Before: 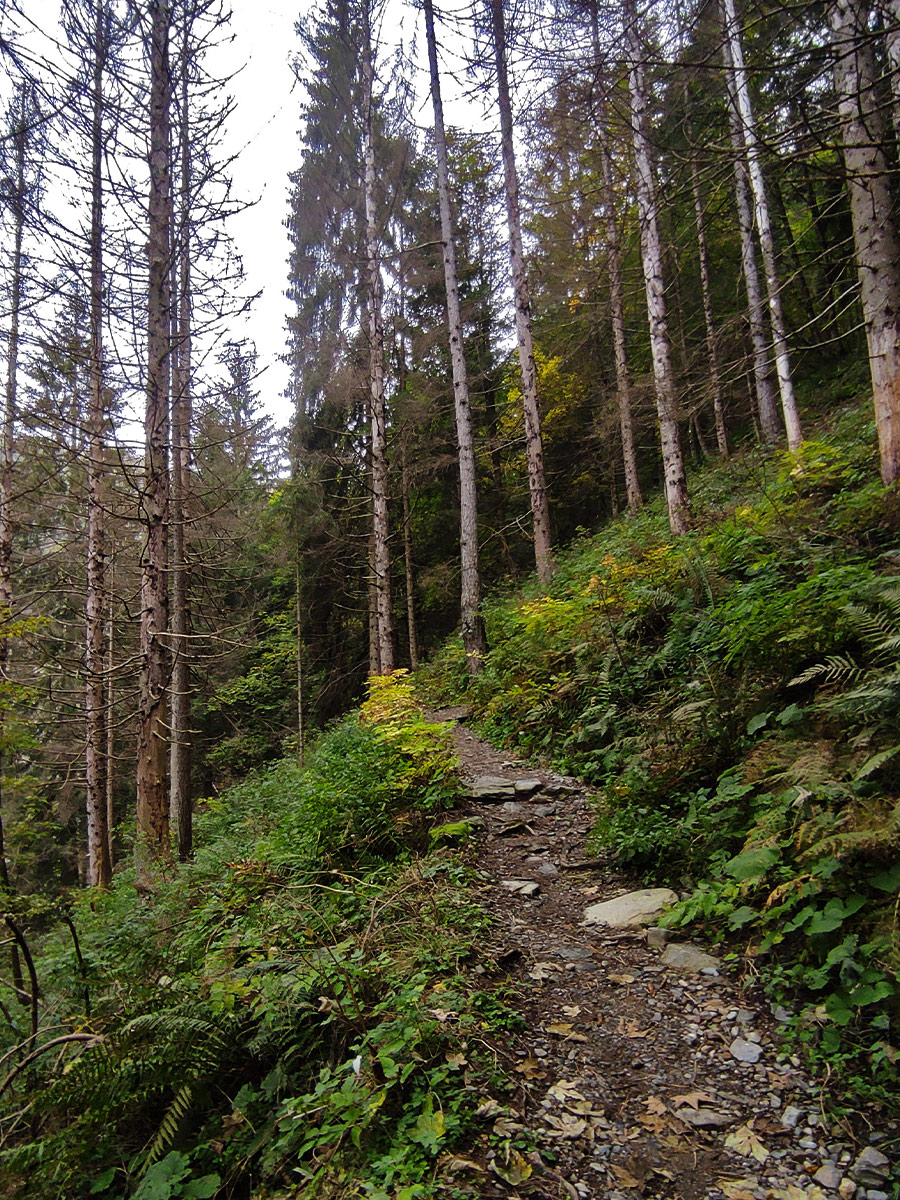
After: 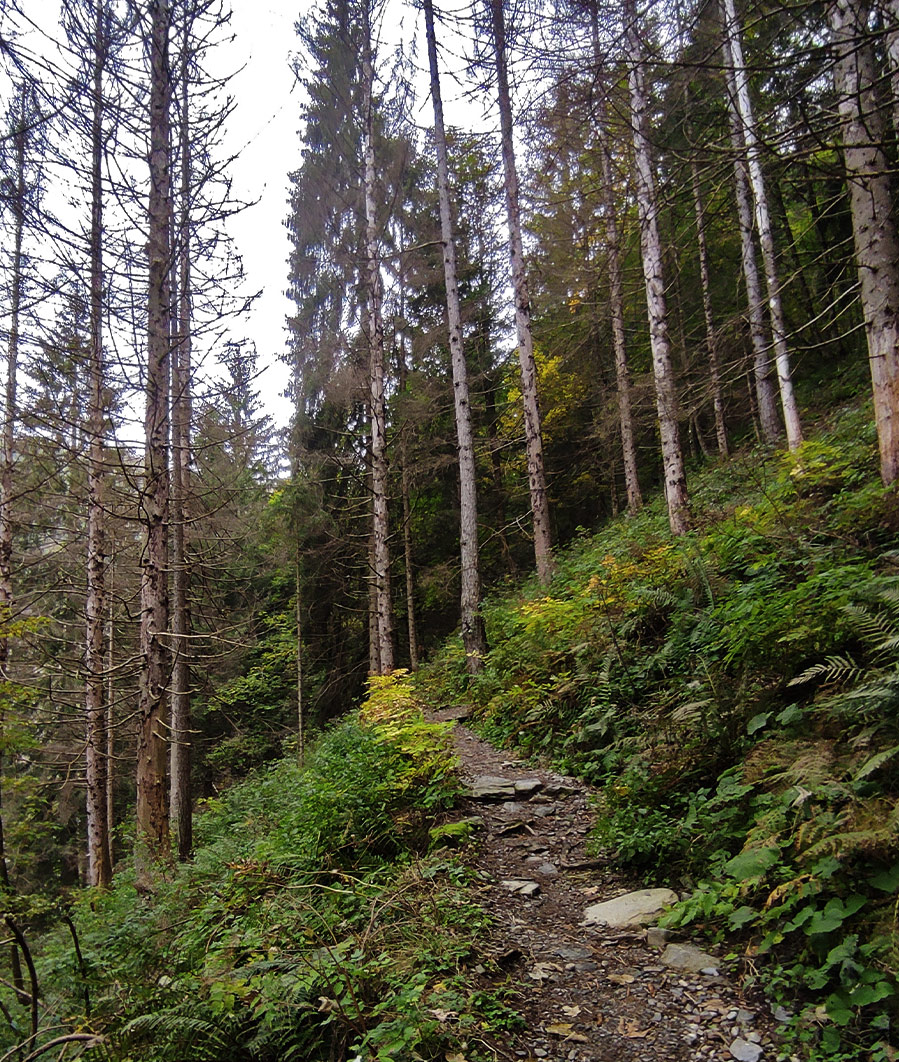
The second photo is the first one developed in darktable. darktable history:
contrast brightness saturation: saturation -0.05
crop and rotate: top 0%, bottom 11.49%
